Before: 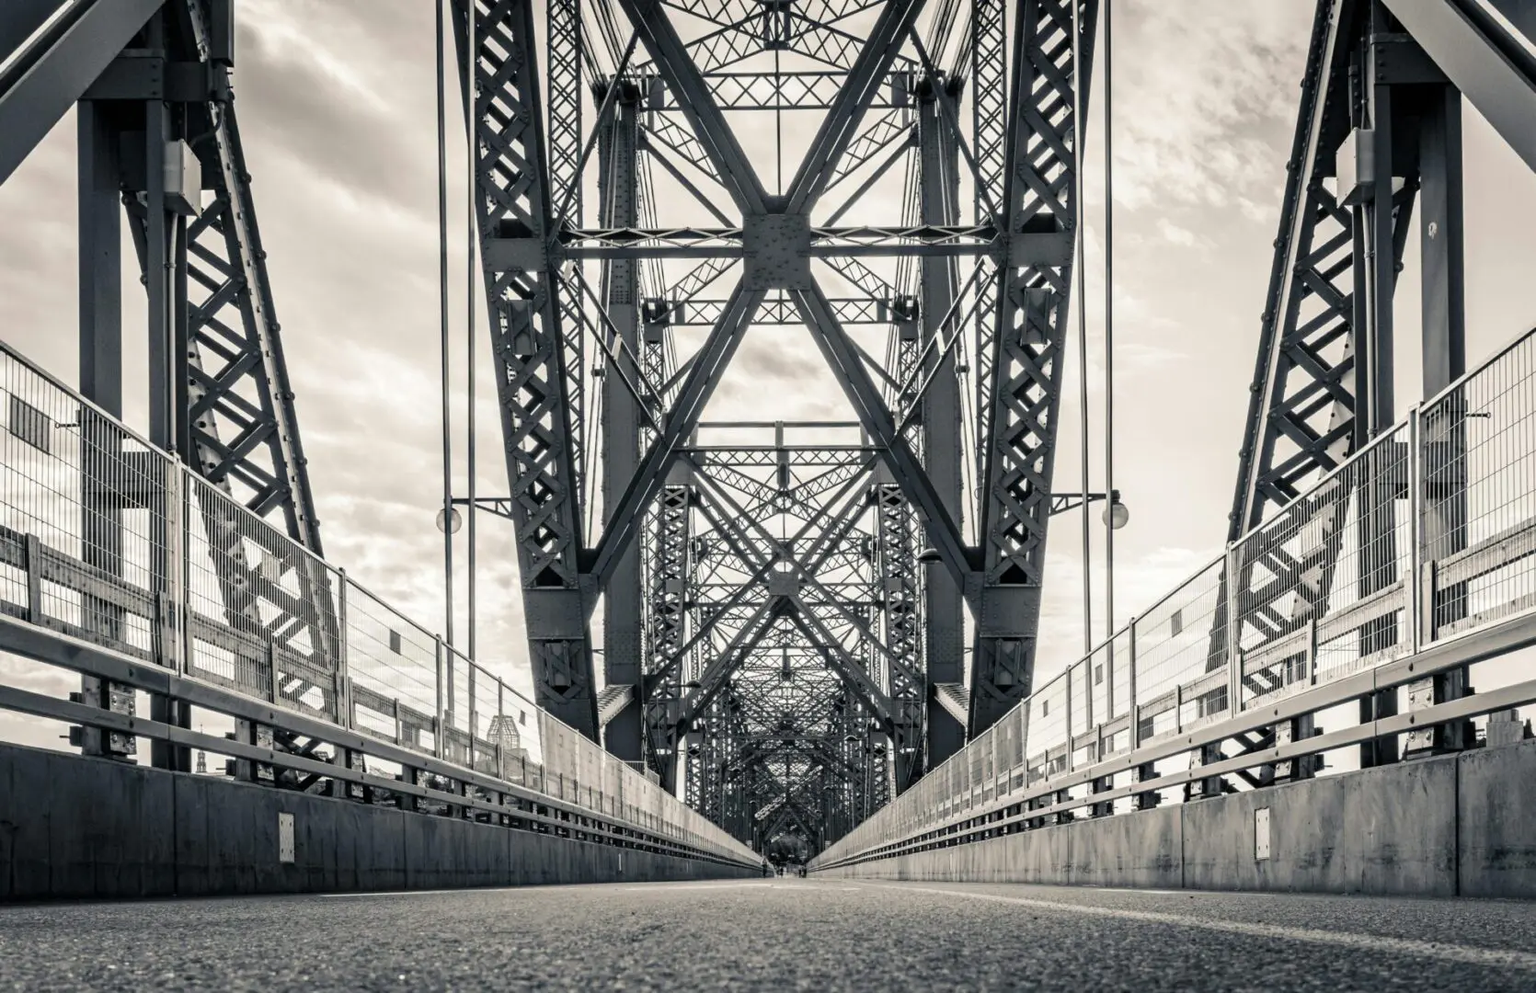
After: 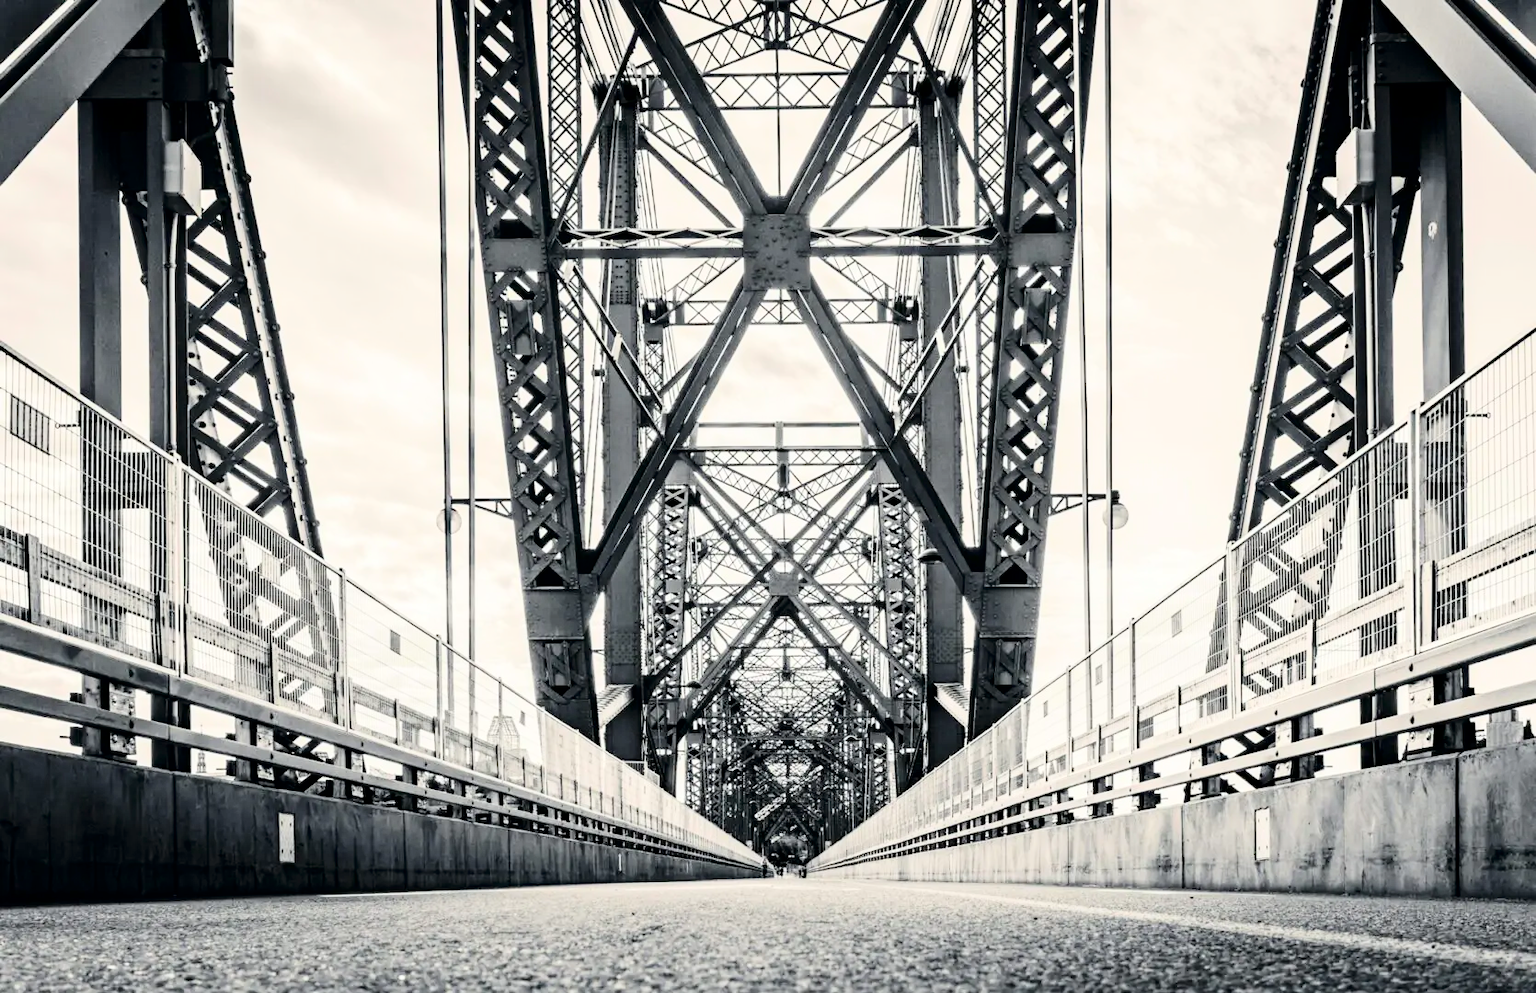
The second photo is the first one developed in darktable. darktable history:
tone curve: curves: ch0 [(0, 0) (0.004, 0) (0.133, 0.071) (0.325, 0.456) (0.832, 0.957) (1, 1)], color space Lab, independent channels, preserve colors none
